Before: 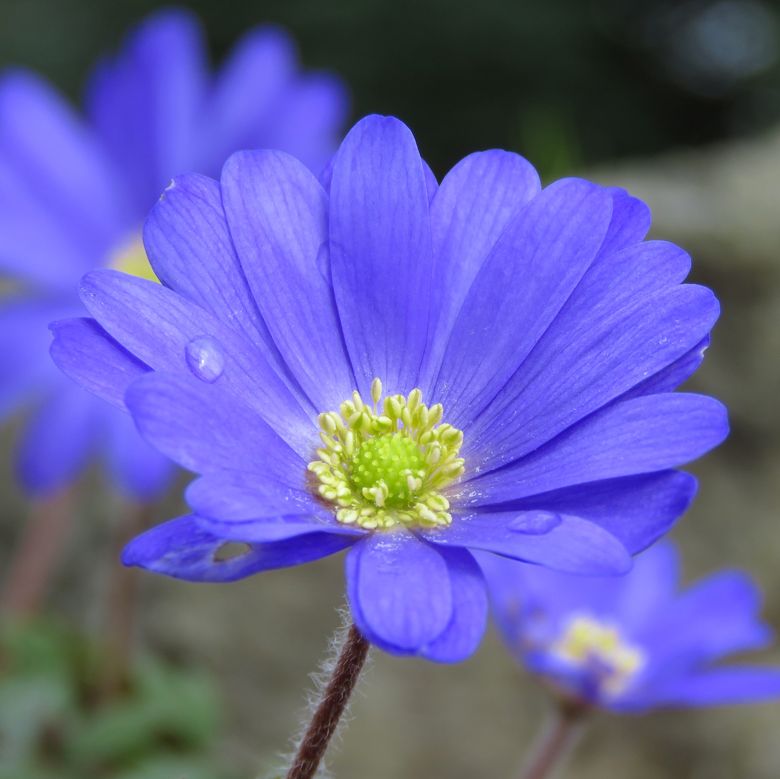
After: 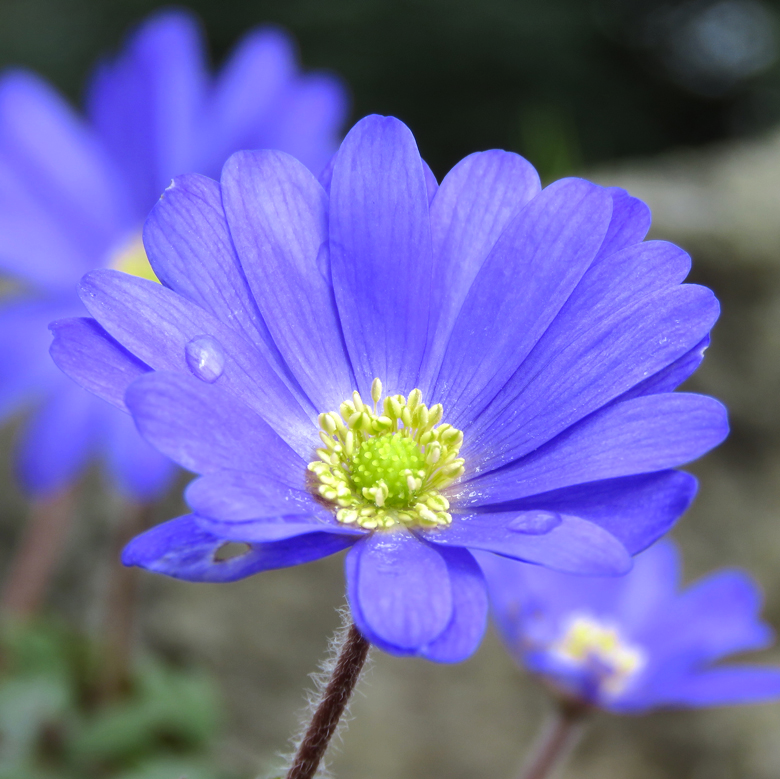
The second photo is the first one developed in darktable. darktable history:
shadows and highlights: shadows 32.36, highlights -32.42, soften with gaussian
tone equalizer: -8 EV -0.386 EV, -7 EV -0.359 EV, -6 EV -0.294 EV, -5 EV -0.236 EV, -3 EV 0.243 EV, -2 EV 0.312 EV, -1 EV 0.407 EV, +0 EV 0.407 EV, edges refinement/feathering 500, mask exposure compensation -1.57 EV, preserve details no
